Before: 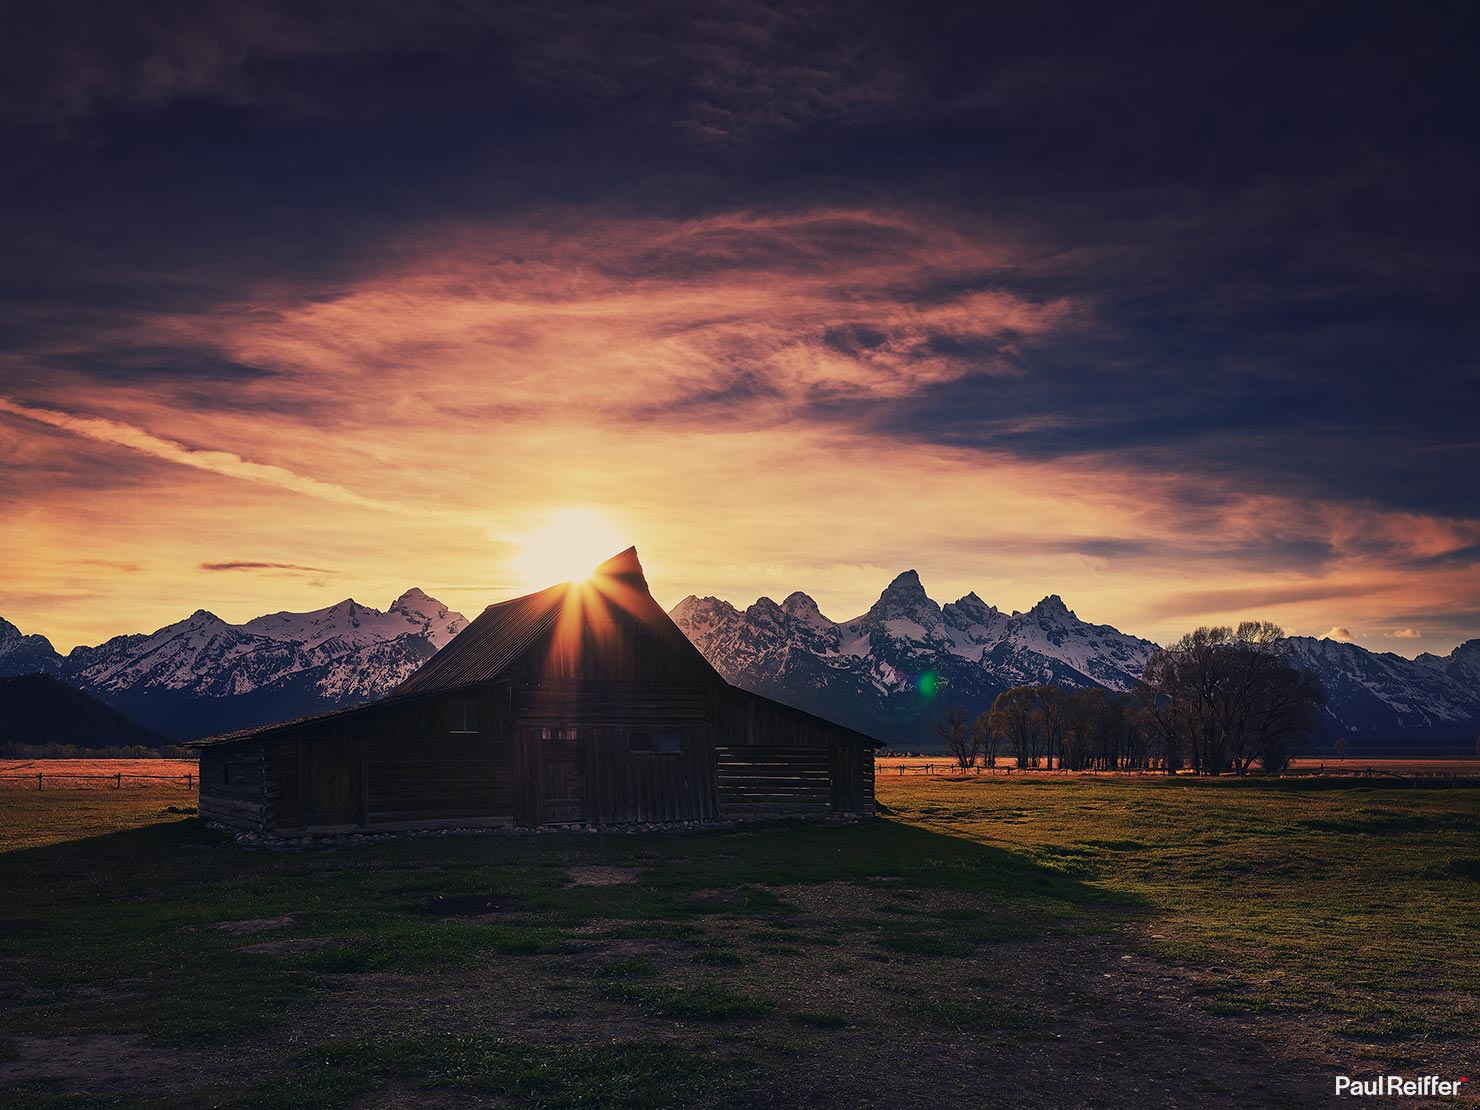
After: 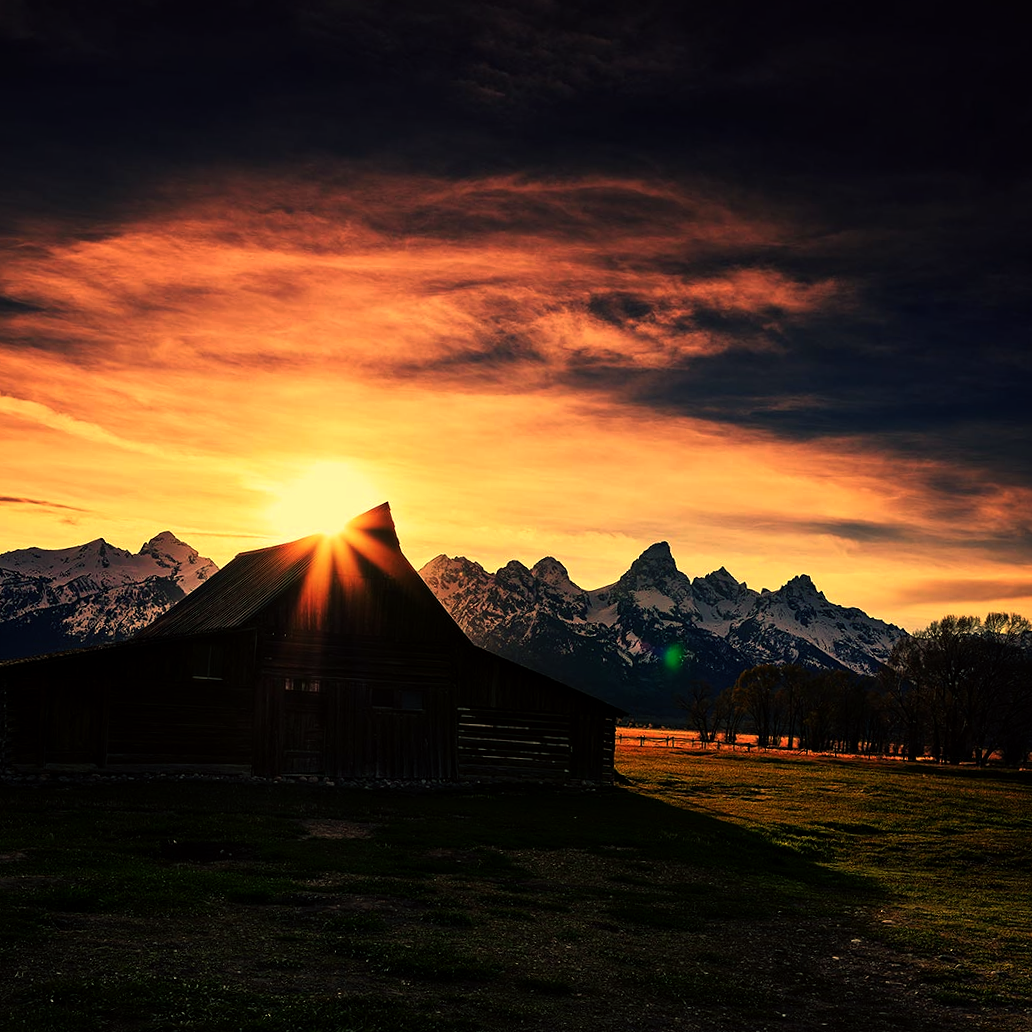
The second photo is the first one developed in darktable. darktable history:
crop and rotate: angle -3.27°, left 14.277%, top 0.028%, right 10.766%, bottom 0.028%
color balance: mode lift, gamma, gain (sRGB), lift [1.014, 0.966, 0.918, 0.87], gamma [0.86, 0.734, 0.918, 0.976], gain [1.063, 1.13, 1.063, 0.86]
